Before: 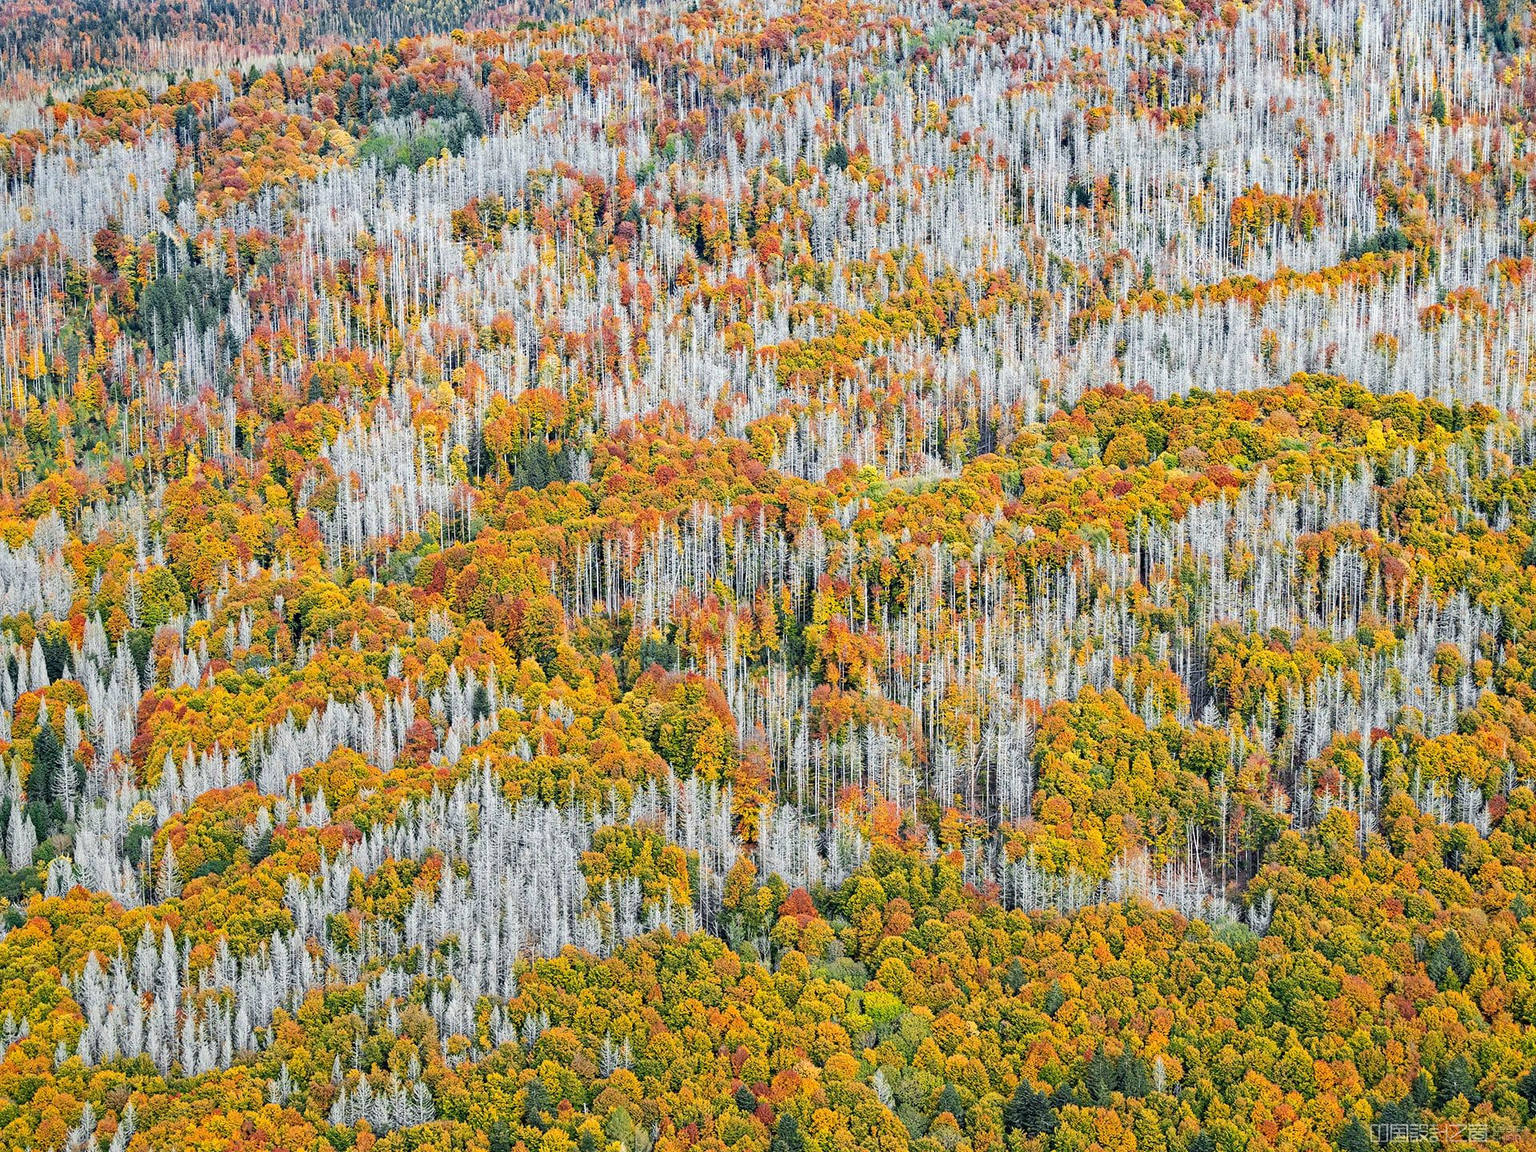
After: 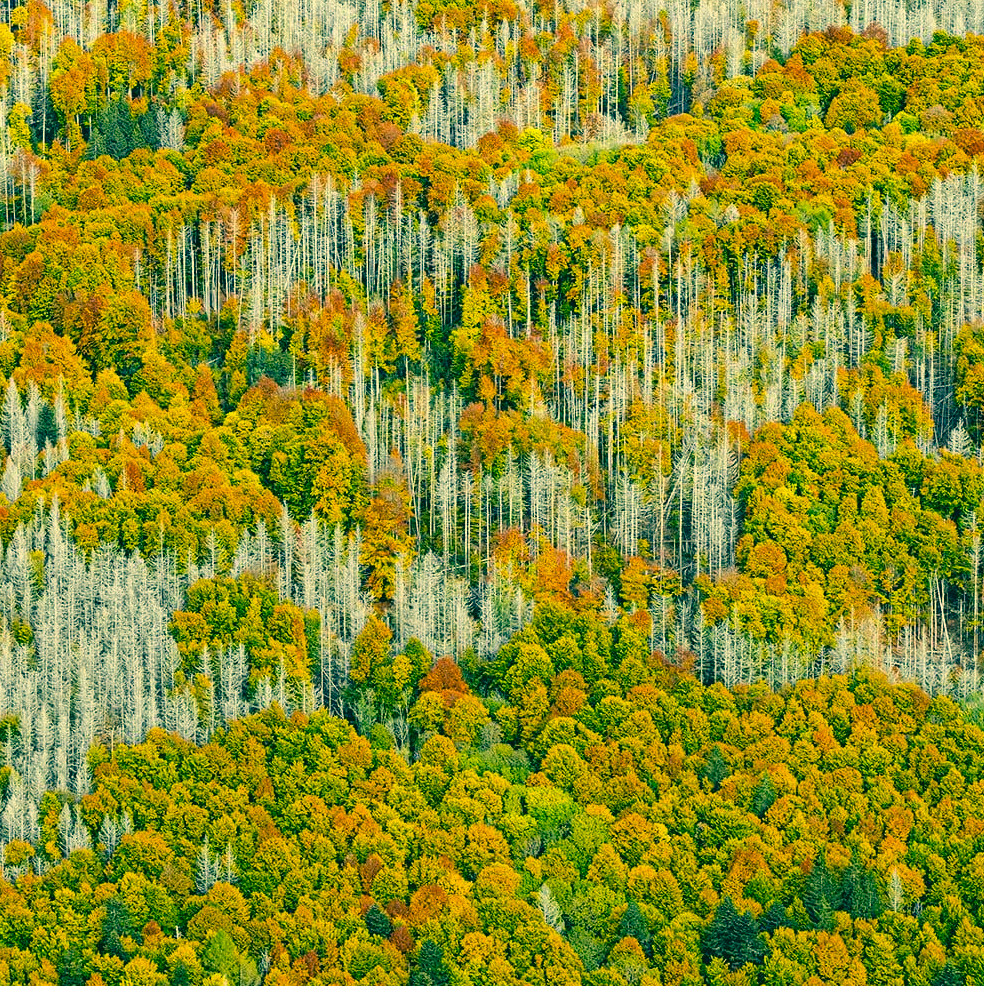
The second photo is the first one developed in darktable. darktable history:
color correction: highlights a* 2.23, highlights b* 34.29, shadows a* -36.96, shadows b* -5.4
crop and rotate: left 28.874%, top 31.469%, right 19.849%
color balance rgb: shadows lift › hue 86.41°, perceptual saturation grading › global saturation 17.745%, global vibrance 20%
